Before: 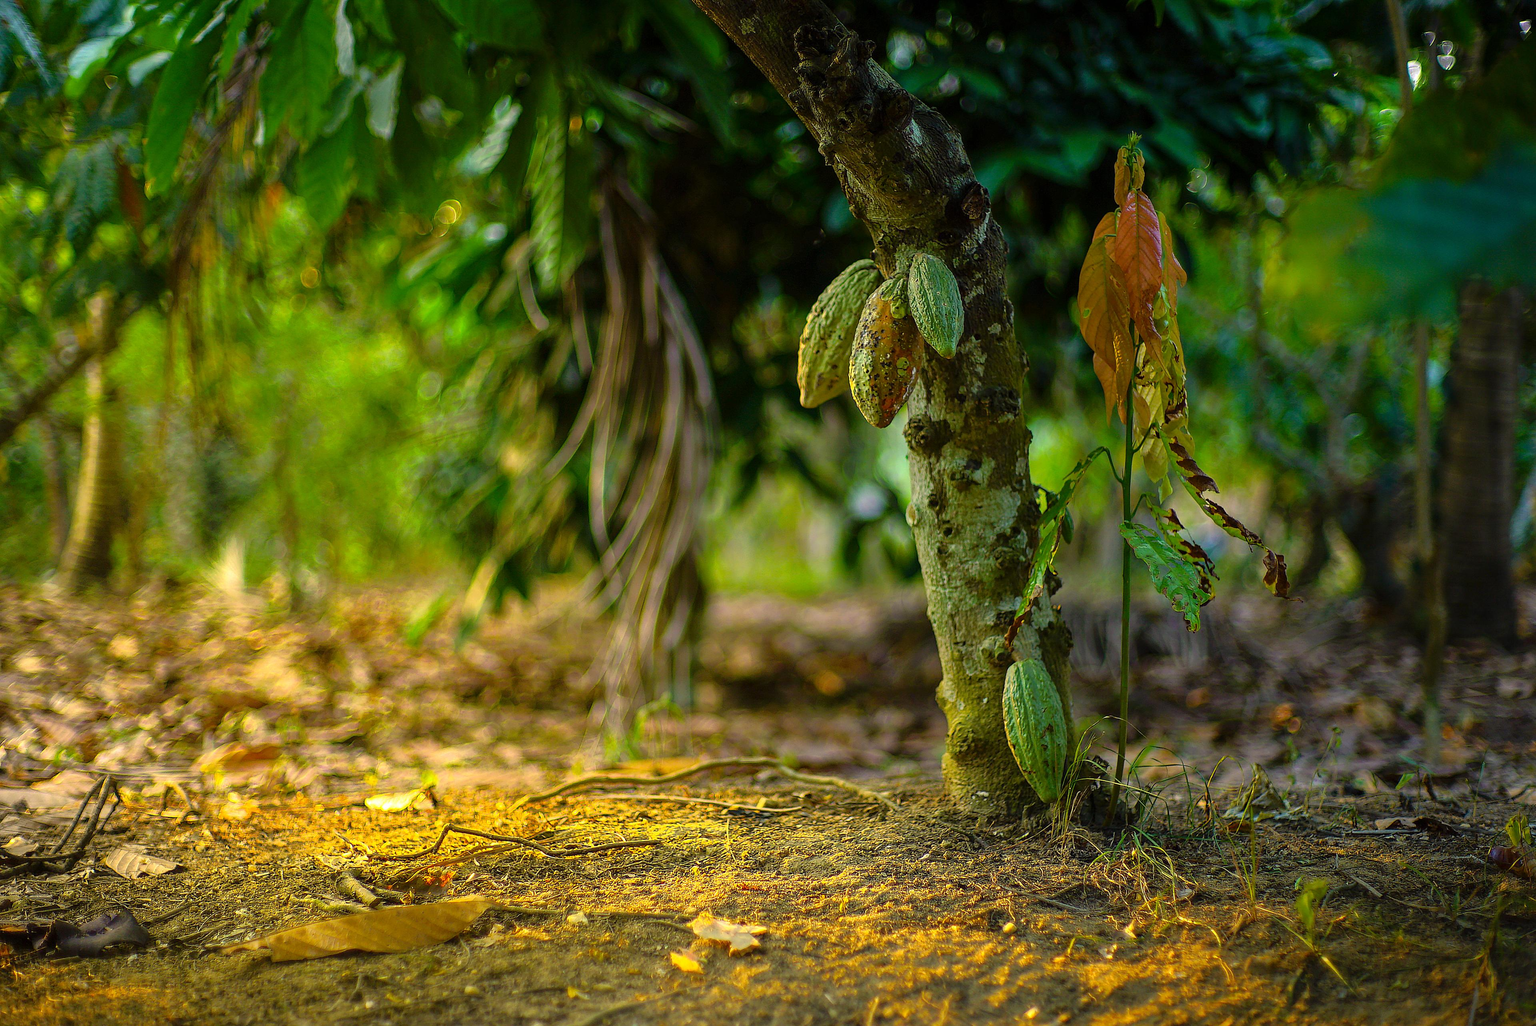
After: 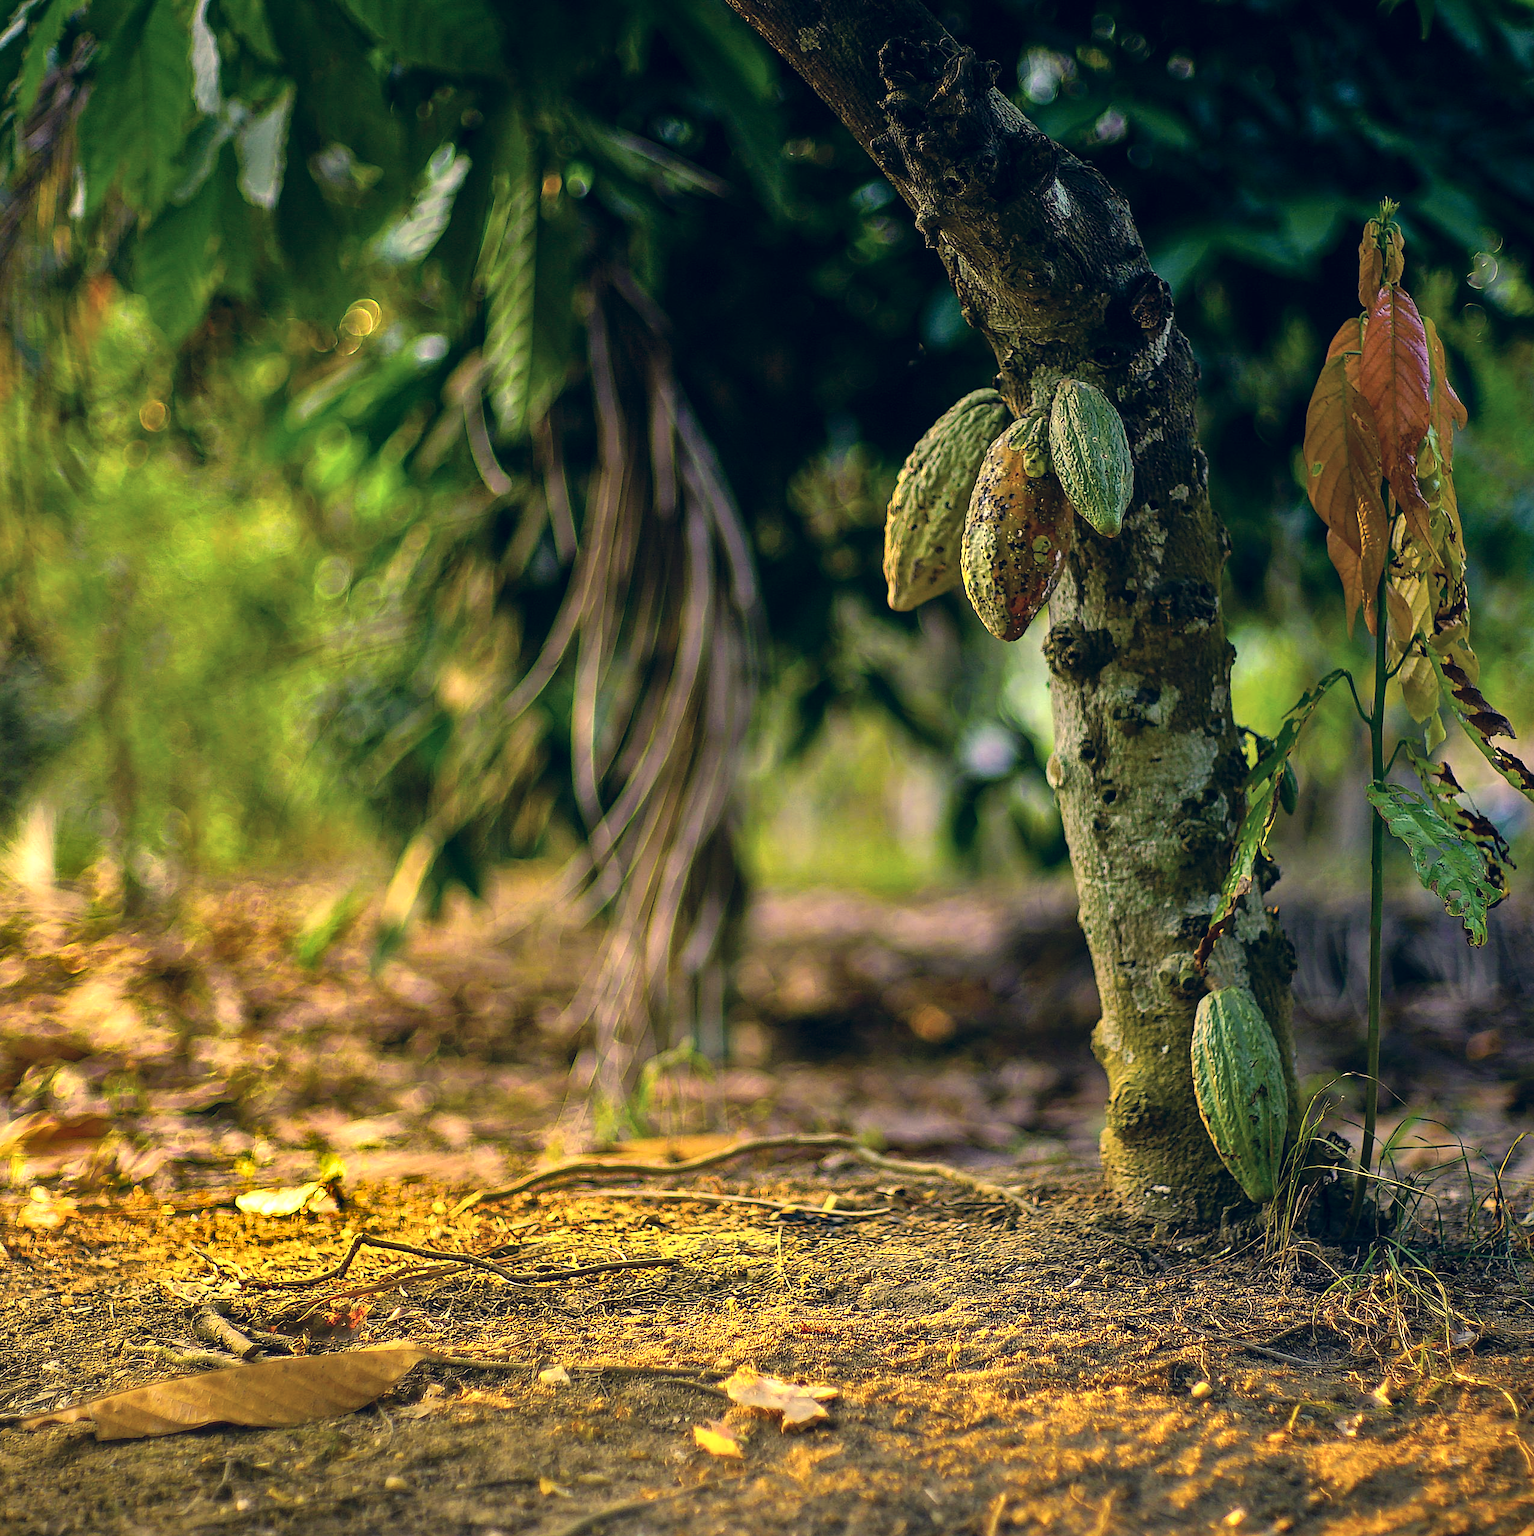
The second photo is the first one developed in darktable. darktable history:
shadows and highlights: shadows 19.13, highlights -83.41, soften with gaussian
color correction: highlights a* 14.46, highlights b* 5.85, shadows a* -5.53, shadows b* -15.24, saturation 0.85
tone equalizer: -8 EV -0.417 EV, -7 EV -0.389 EV, -6 EV -0.333 EV, -5 EV -0.222 EV, -3 EV 0.222 EV, -2 EV 0.333 EV, -1 EV 0.389 EV, +0 EV 0.417 EV, edges refinement/feathering 500, mask exposure compensation -1.57 EV, preserve details no
crop and rotate: left 13.537%, right 19.796%
